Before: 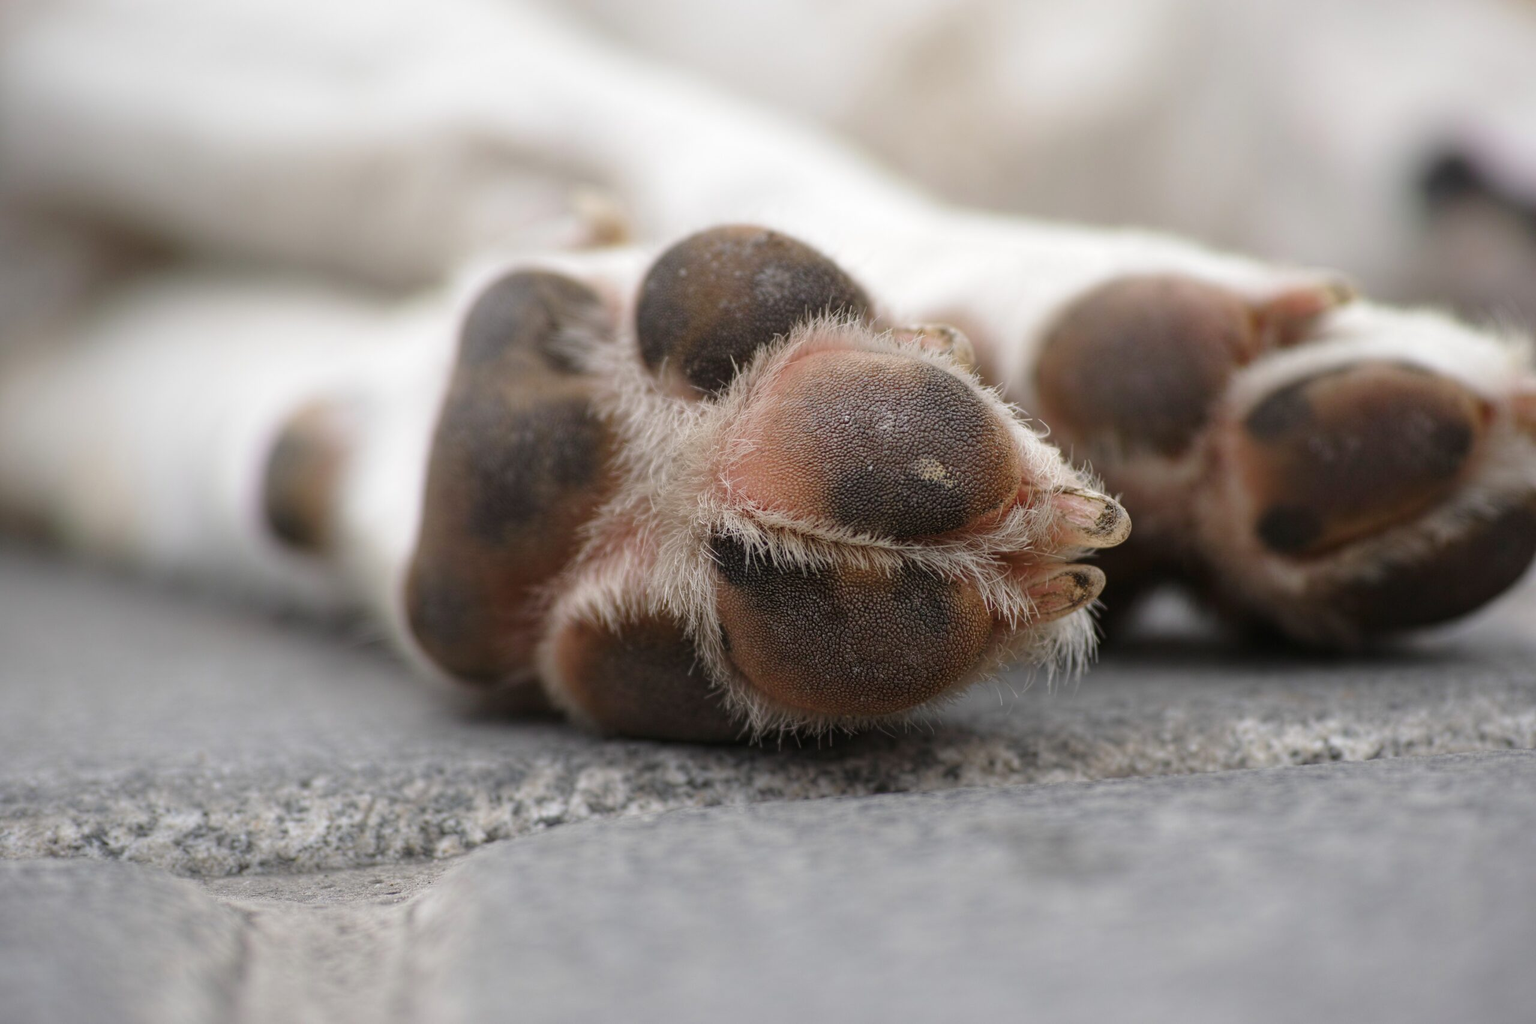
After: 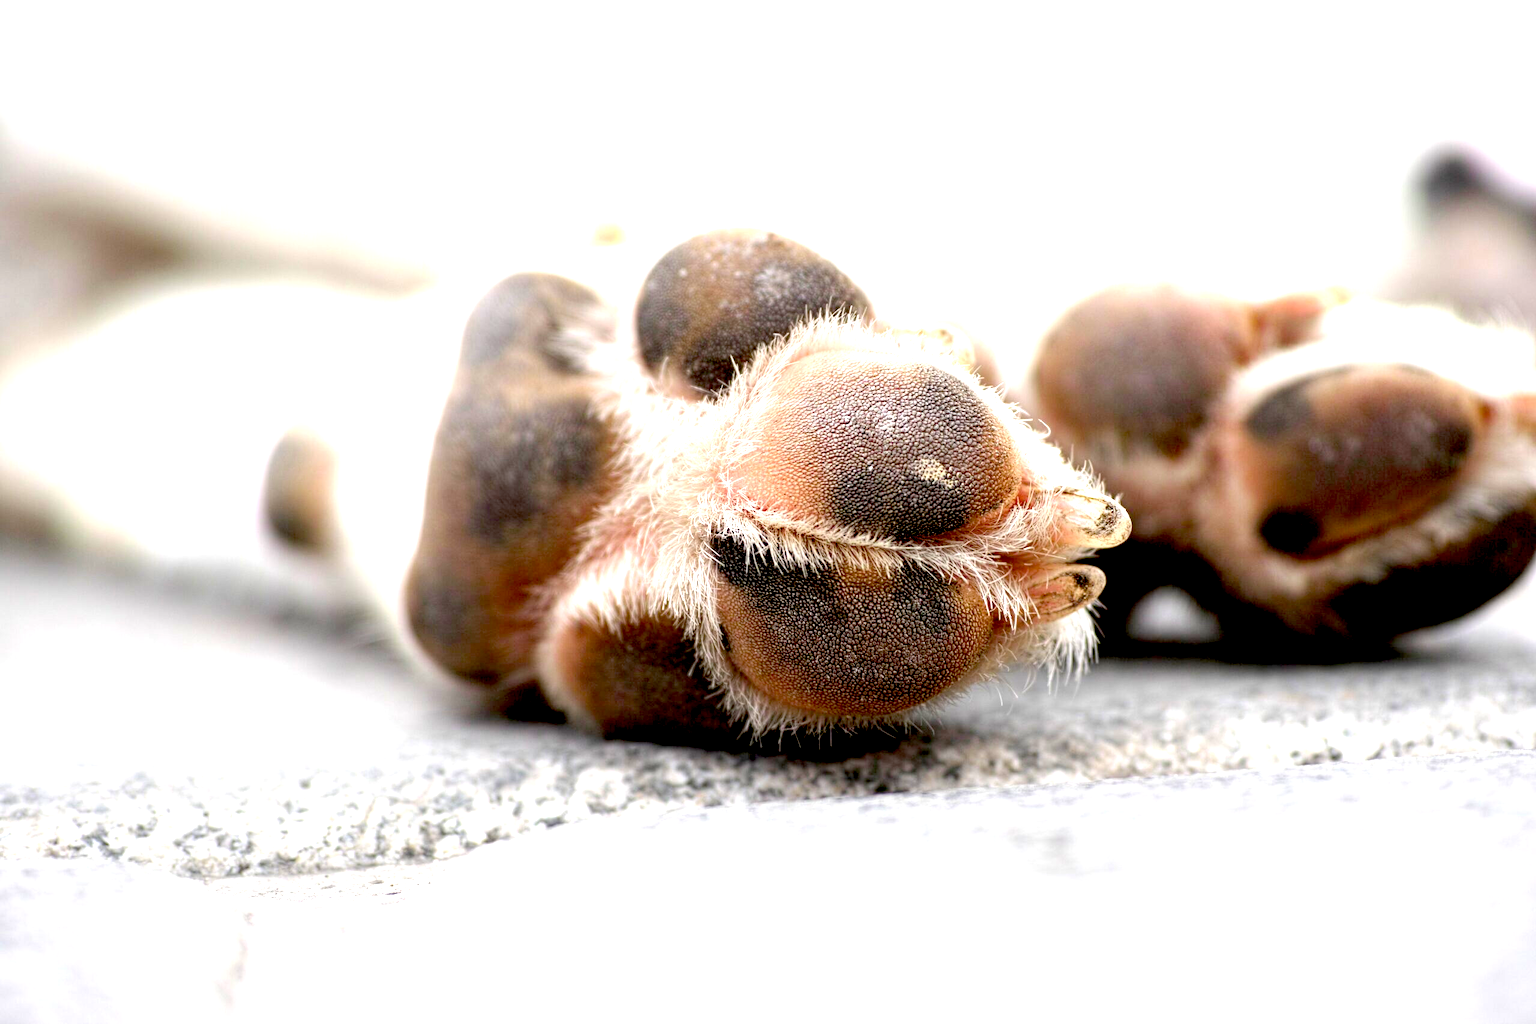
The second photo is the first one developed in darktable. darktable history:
exposure: black level correction 0.015, exposure 1.796 EV, compensate highlight preservation false
